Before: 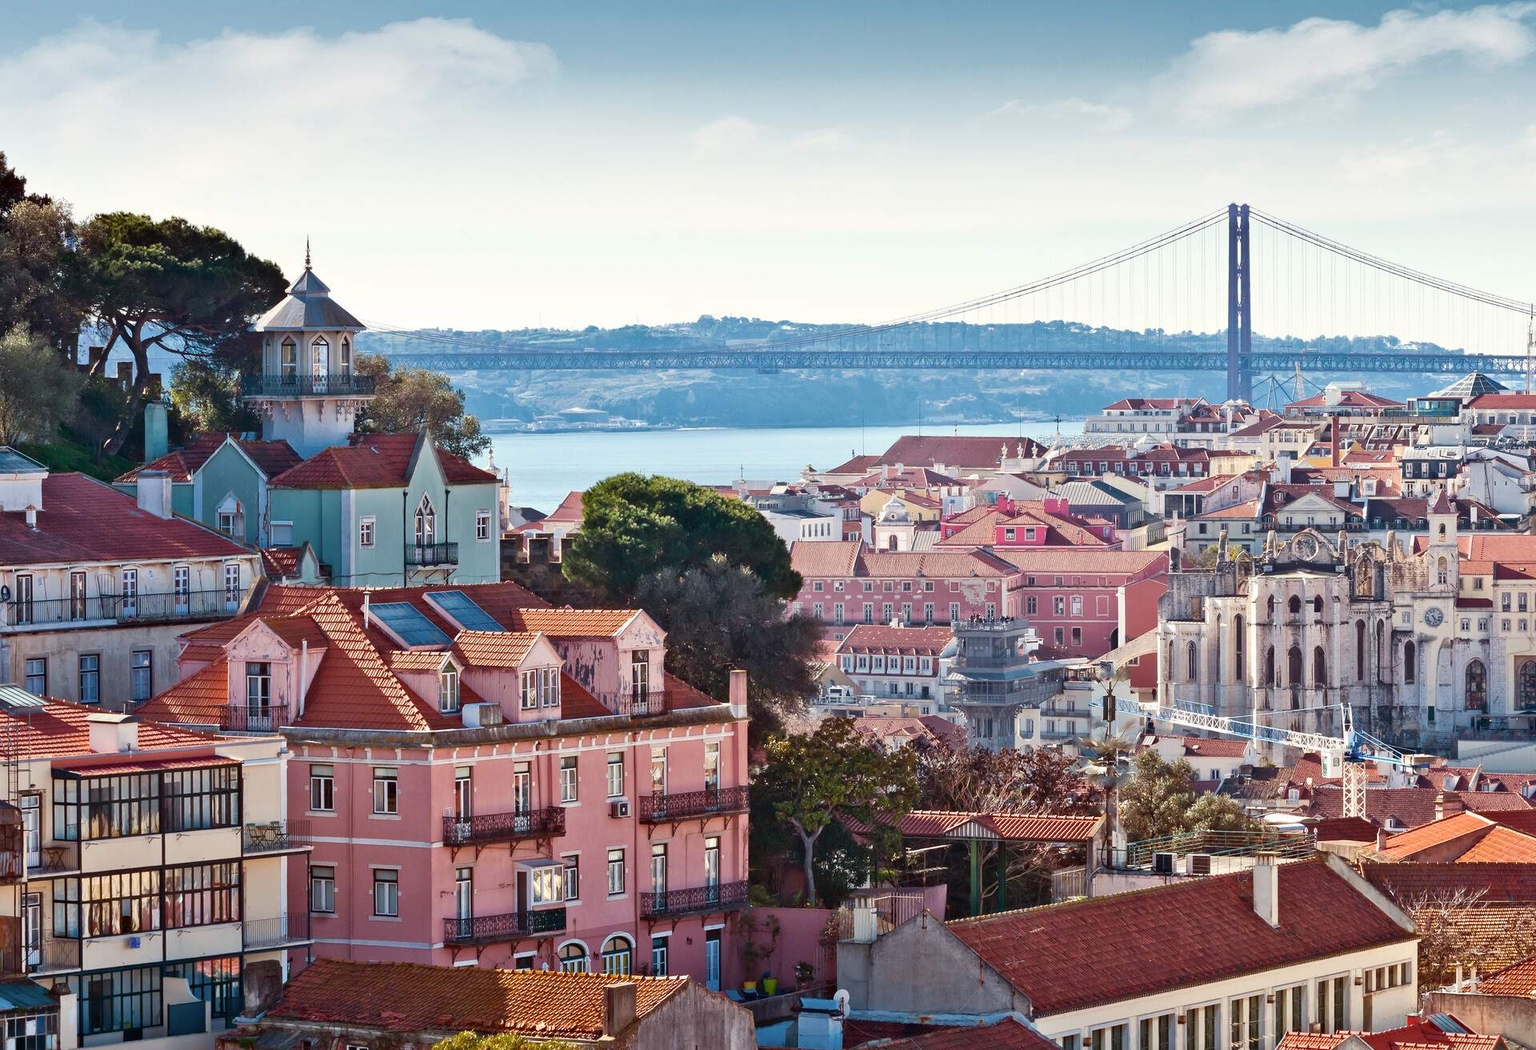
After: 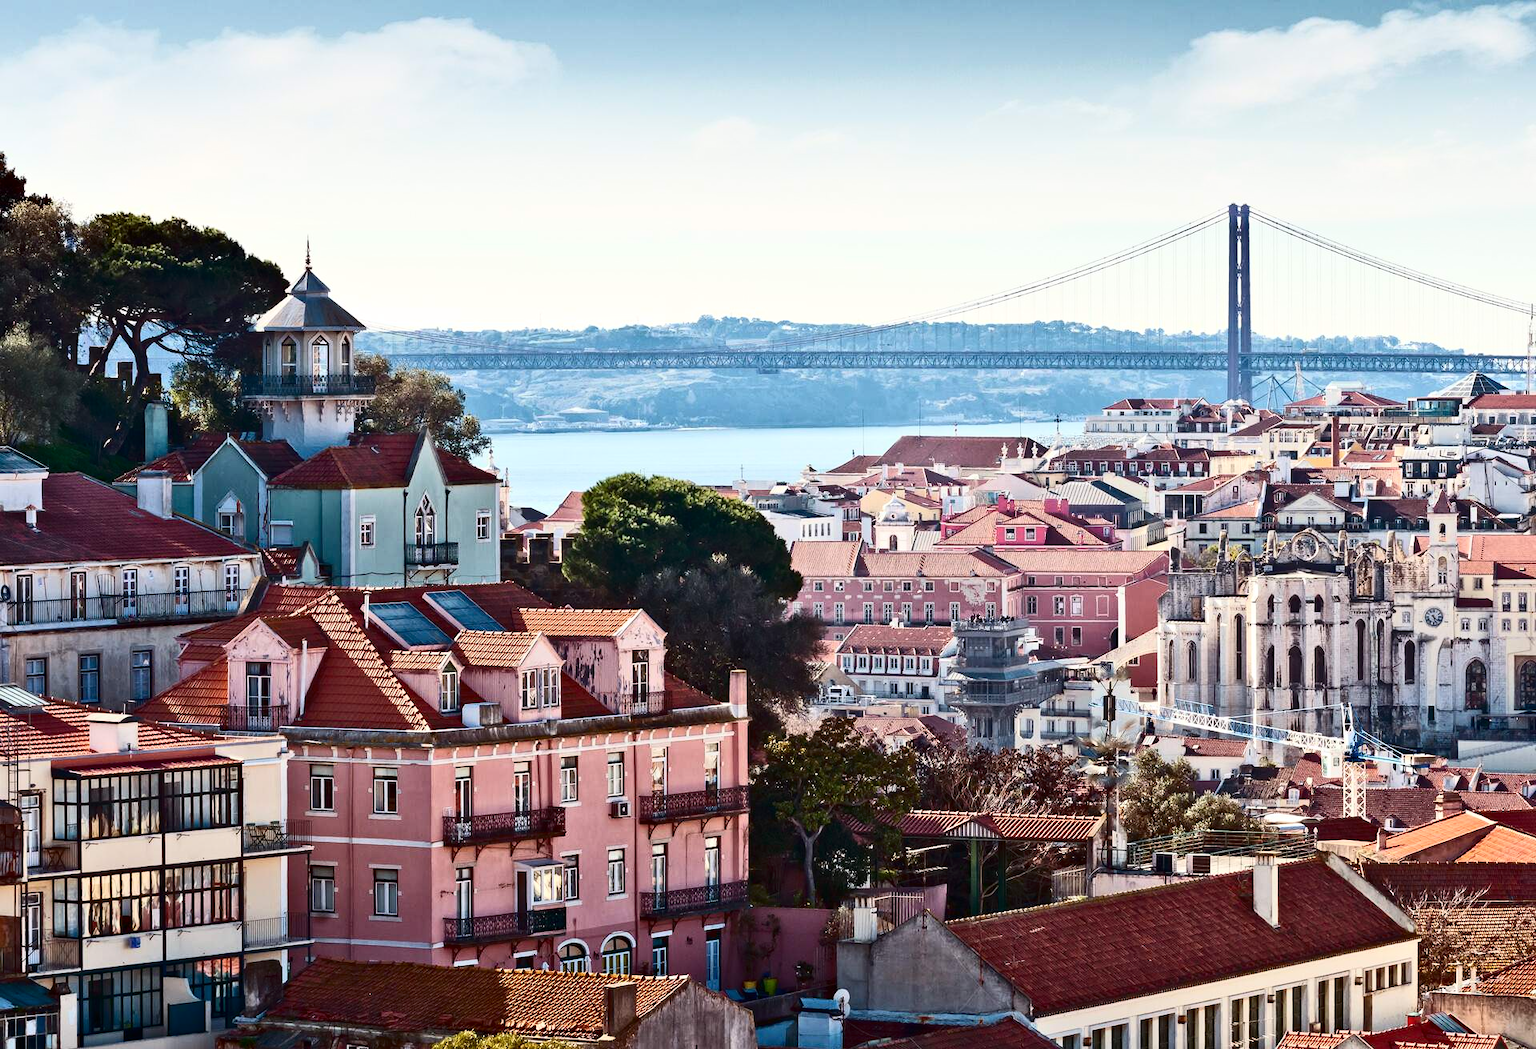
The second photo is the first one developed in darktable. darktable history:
tone equalizer: mask exposure compensation -0.507 EV
contrast brightness saturation: contrast 0.292
